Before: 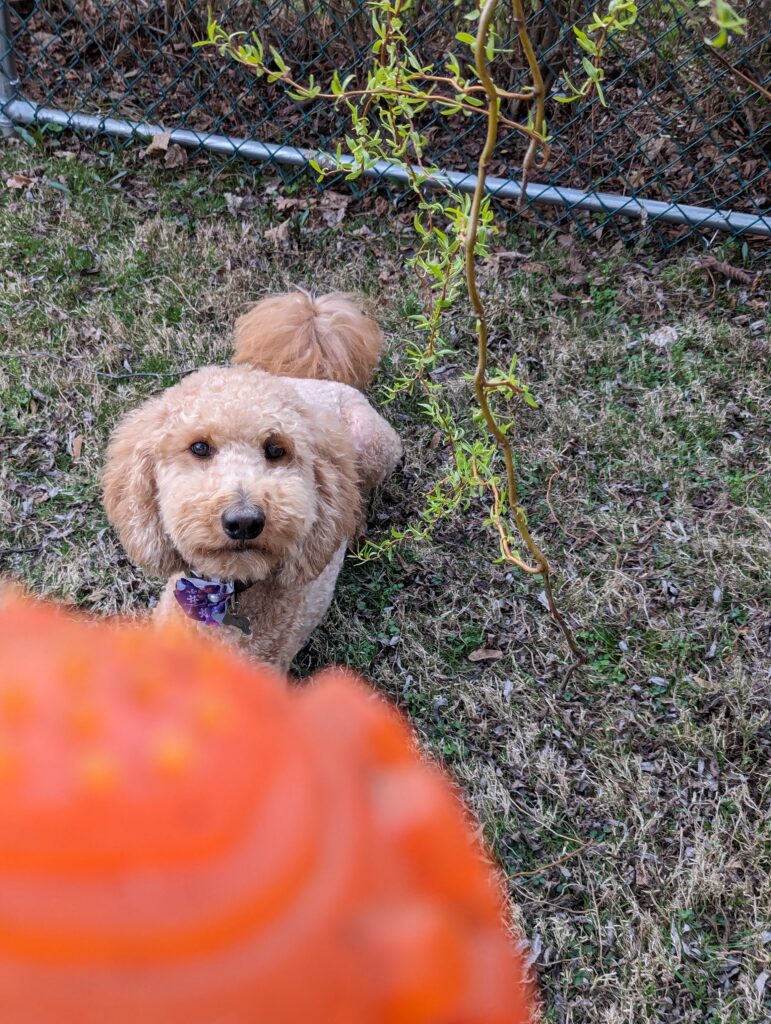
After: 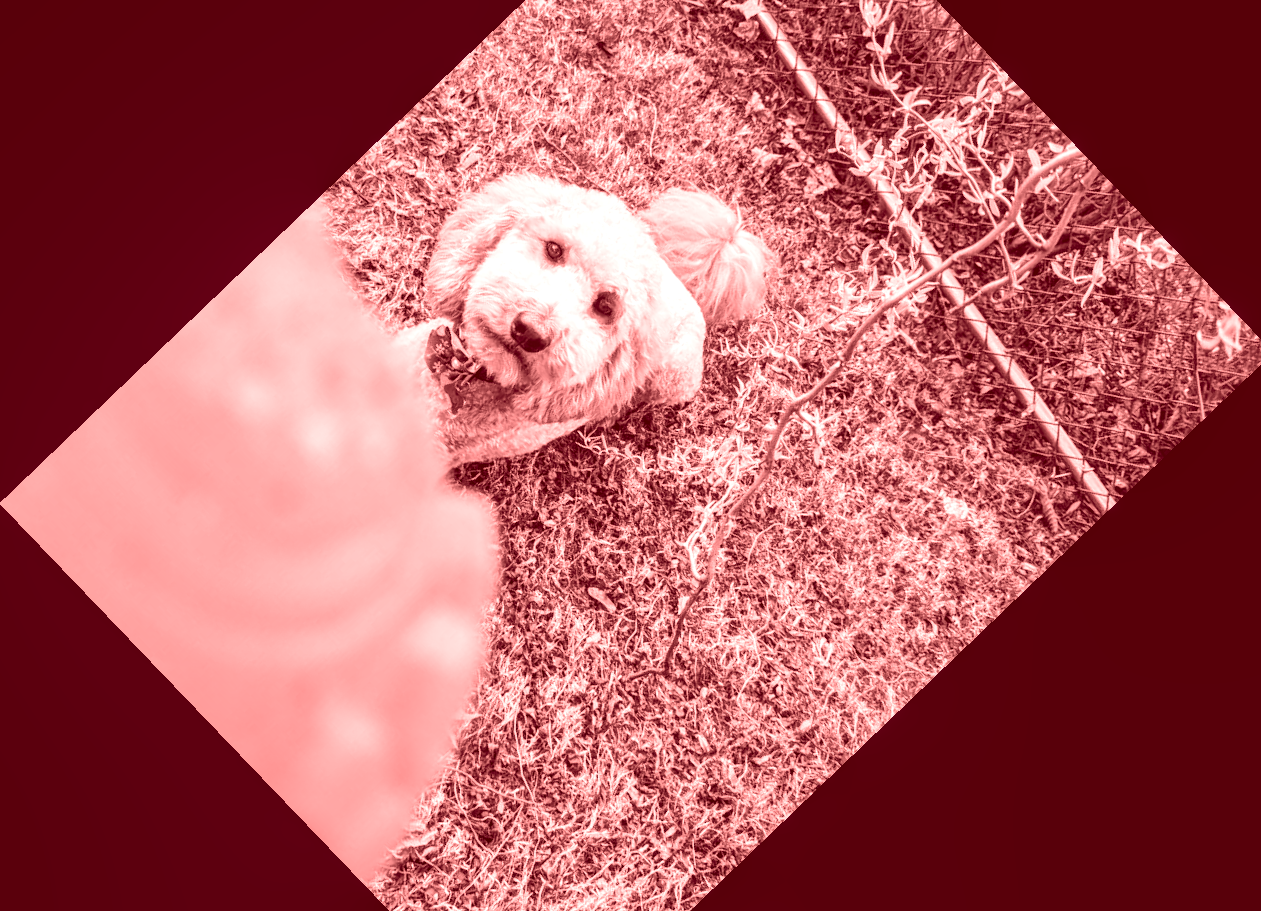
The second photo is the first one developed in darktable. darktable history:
crop and rotate: angle -46.26°, top 16.234%, right 0.912%, bottom 11.704%
local contrast: on, module defaults
colorize: saturation 60%, source mix 100%
shadows and highlights: on, module defaults
tone equalizer: -8 EV -0.417 EV, -7 EV -0.389 EV, -6 EV -0.333 EV, -5 EV -0.222 EV, -3 EV 0.222 EV, -2 EV 0.333 EV, -1 EV 0.389 EV, +0 EV 0.417 EV, edges refinement/feathering 500, mask exposure compensation -1.57 EV, preserve details no
base curve: curves: ch0 [(0, 0) (0.028, 0.03) (0.121, 0.232) (0.46, 0.748) (0.859, 0.968) (1, 1)], preserve colors none
rgb curve: mode RGB, independent channels
